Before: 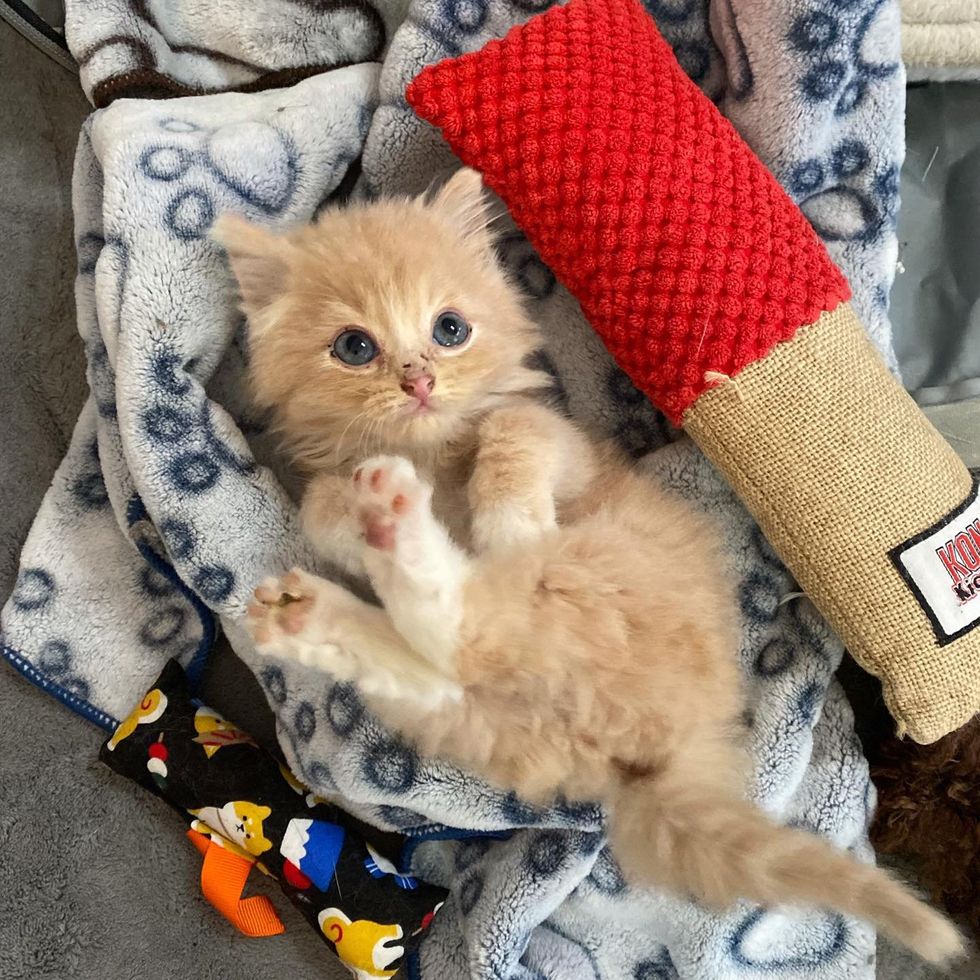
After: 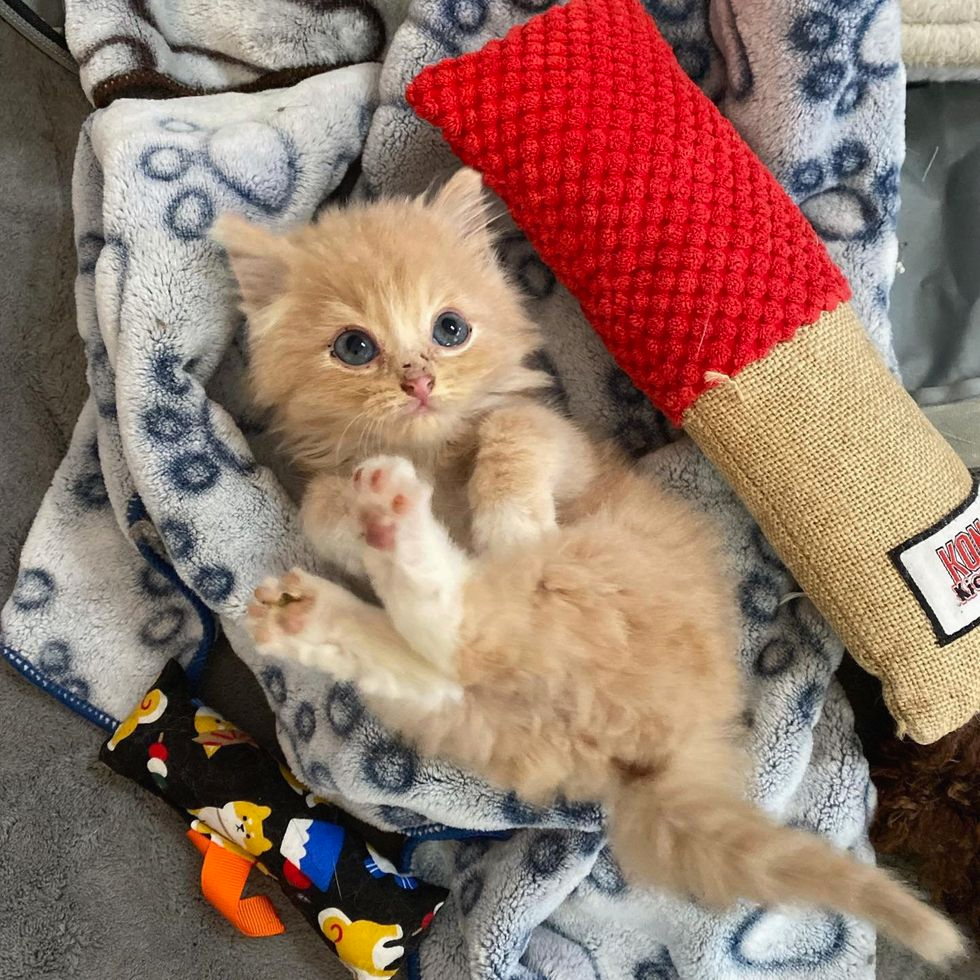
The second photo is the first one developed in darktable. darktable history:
contrast brightness saturation: contrast -0.02, brightness -0.01, saturation 0.03
shadows and highlights: shadows 37.27, highlights -28.18, soften with gaussian
